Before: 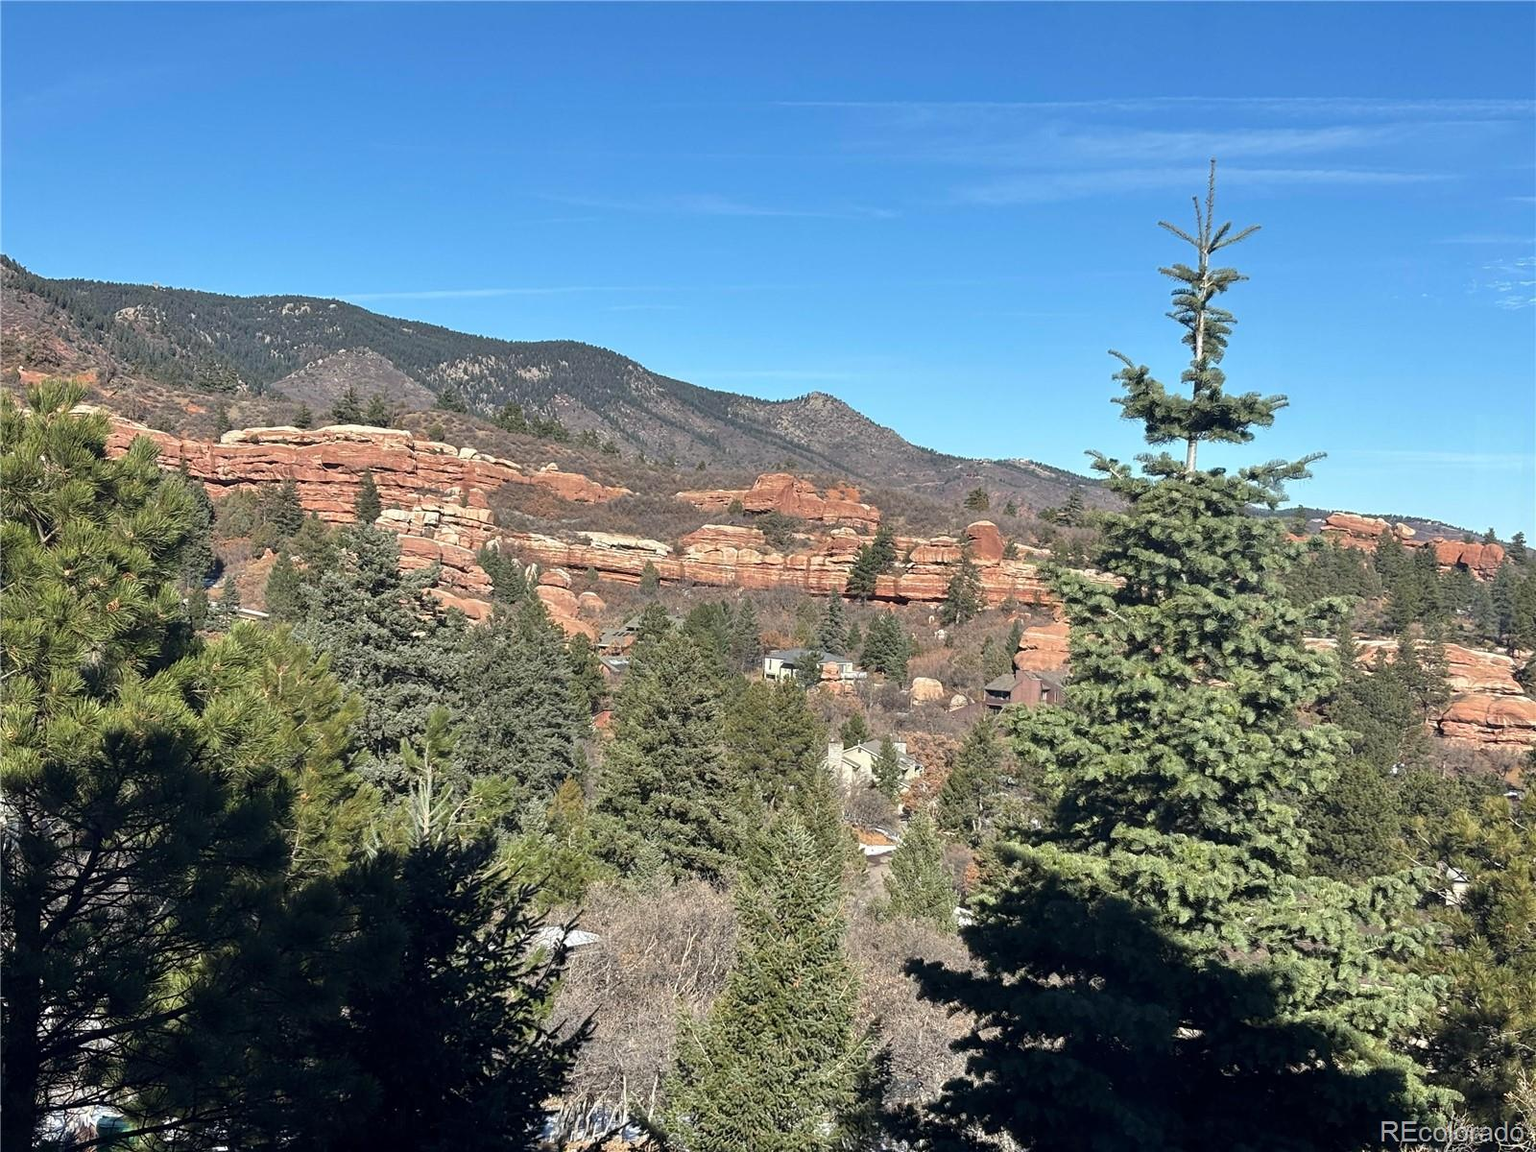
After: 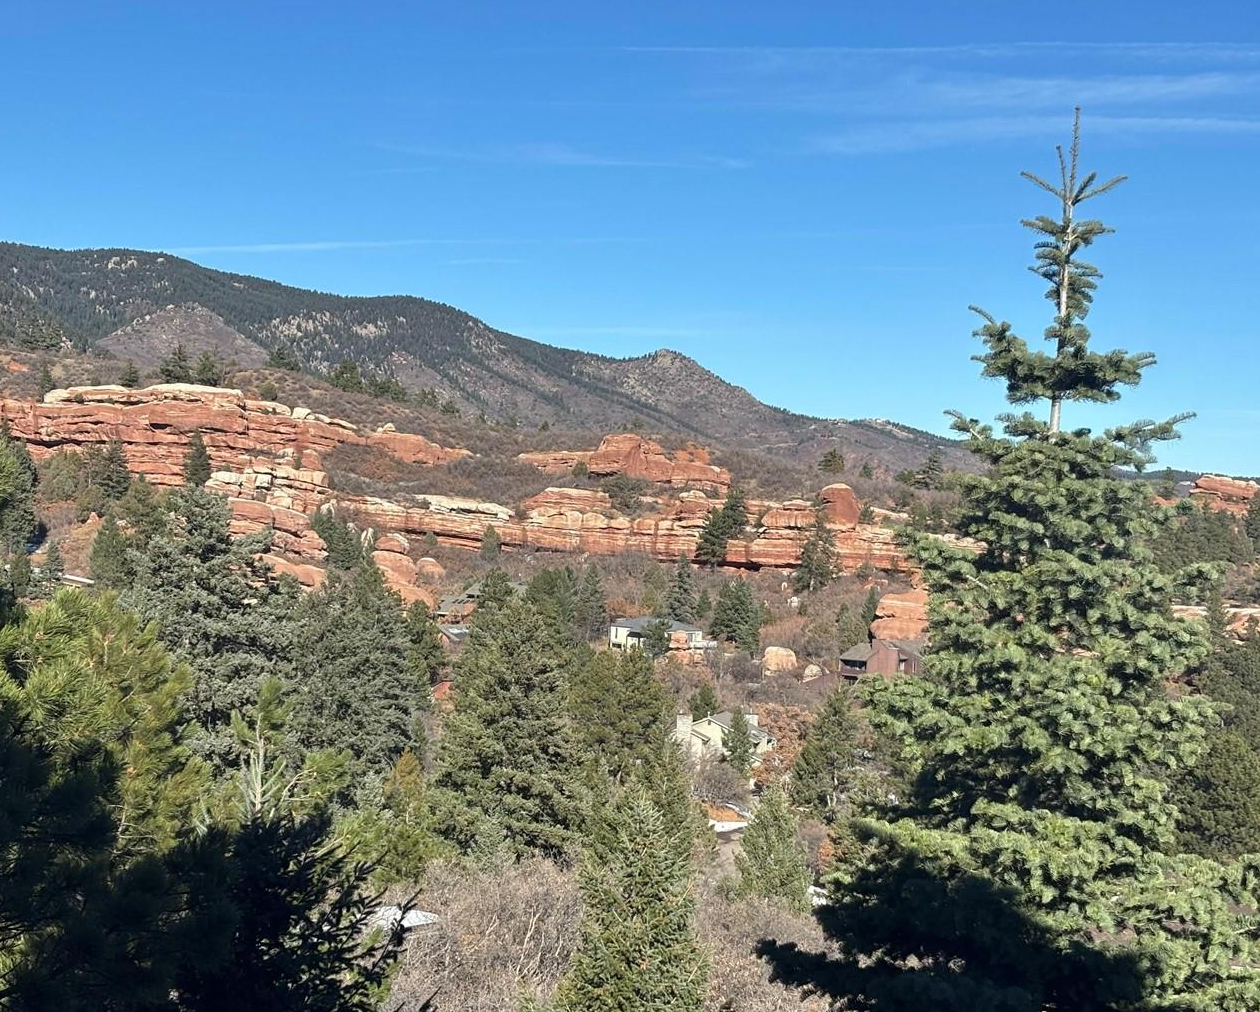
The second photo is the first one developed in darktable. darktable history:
crop: left 11.67%, top 4.989%, right 9.56%, bottom 10.666%
